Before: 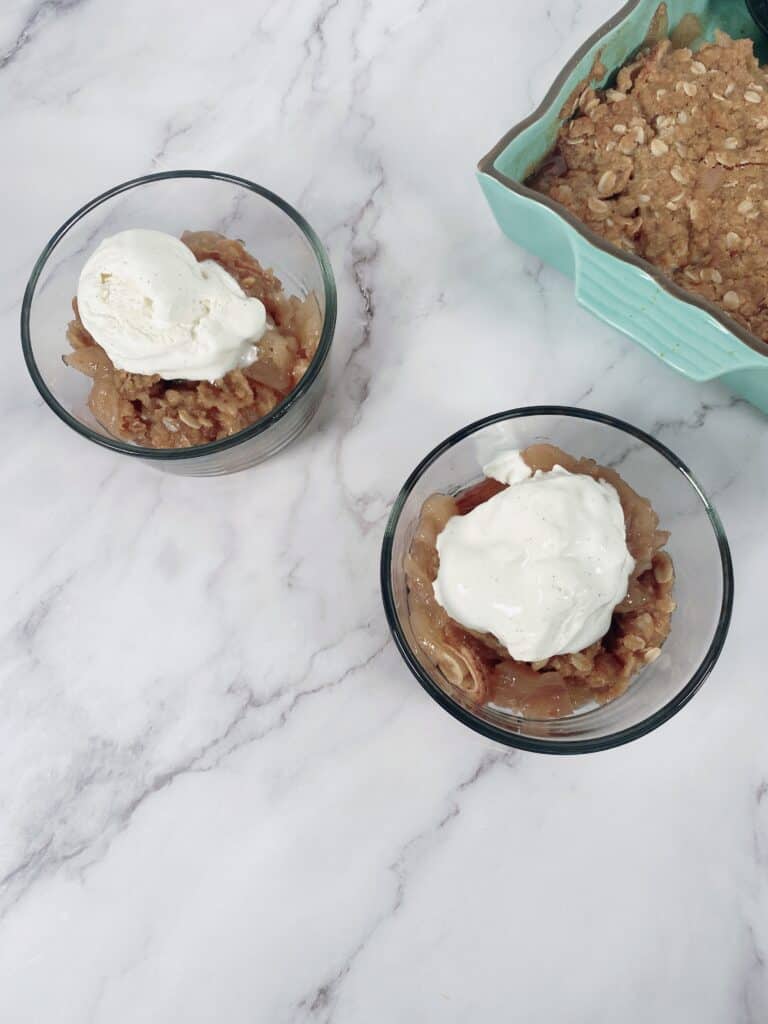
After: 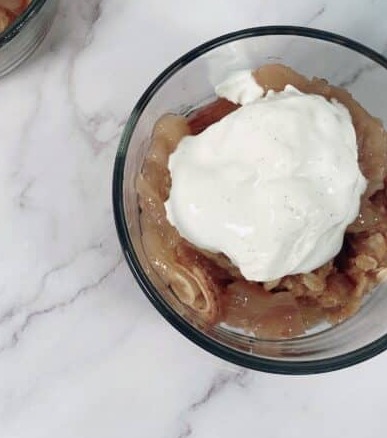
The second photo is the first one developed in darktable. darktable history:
crop: left 34.978%, top 37.112%, right 14.623%, bottom 20.103%
